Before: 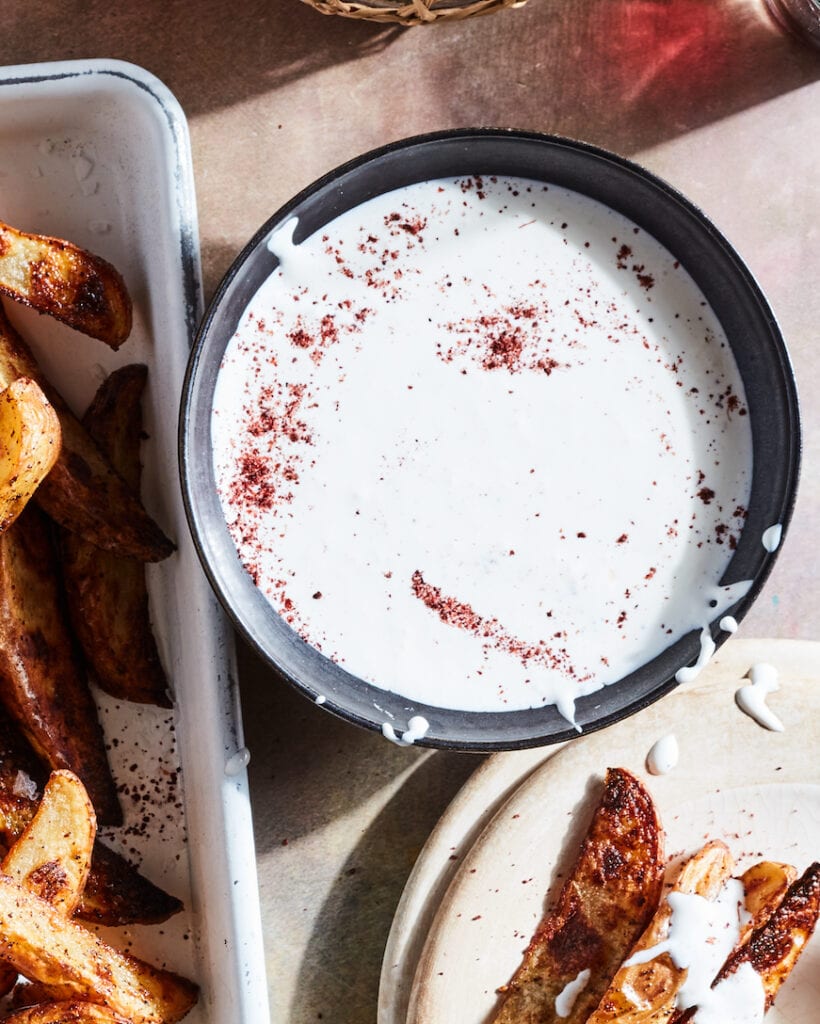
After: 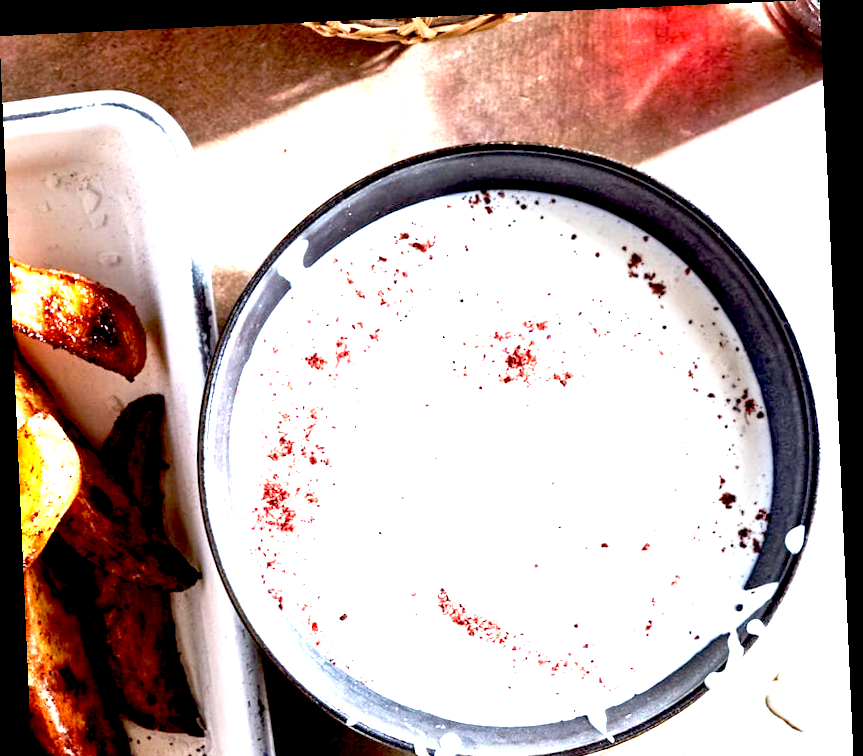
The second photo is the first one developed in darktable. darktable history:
crop: bottom 28.576%
rotate and perspective: rotation -2.56°, automatic cropping off
exposure: black level correction 0.016, exposure 1.774 EV, compensate highlight preservation false
